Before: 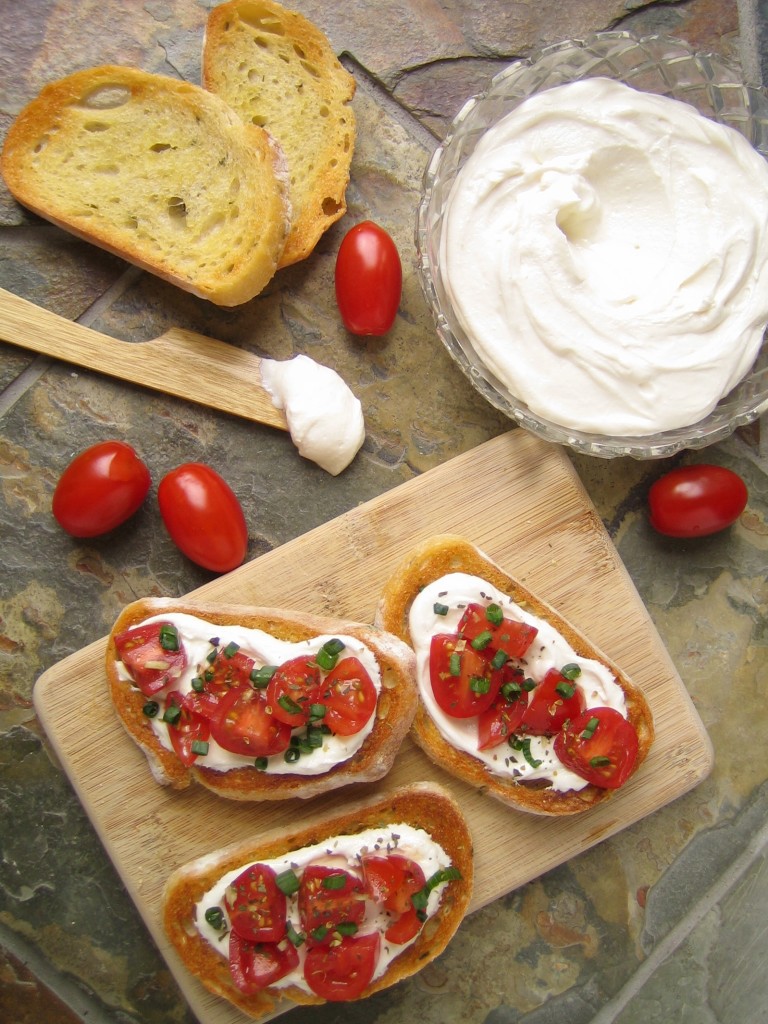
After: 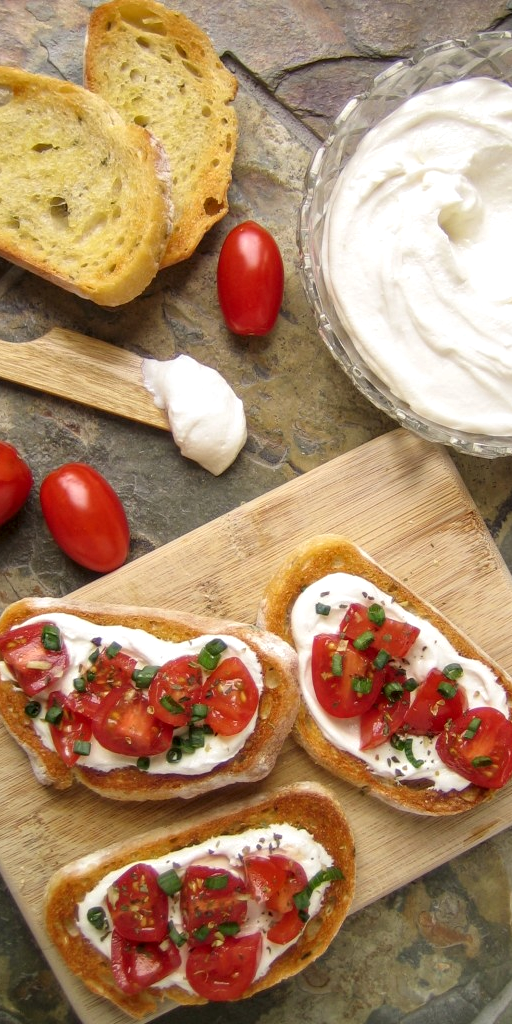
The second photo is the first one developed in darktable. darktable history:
crop and rotate: left 15.446%, right 17.836%
local contrast: detail 130%
